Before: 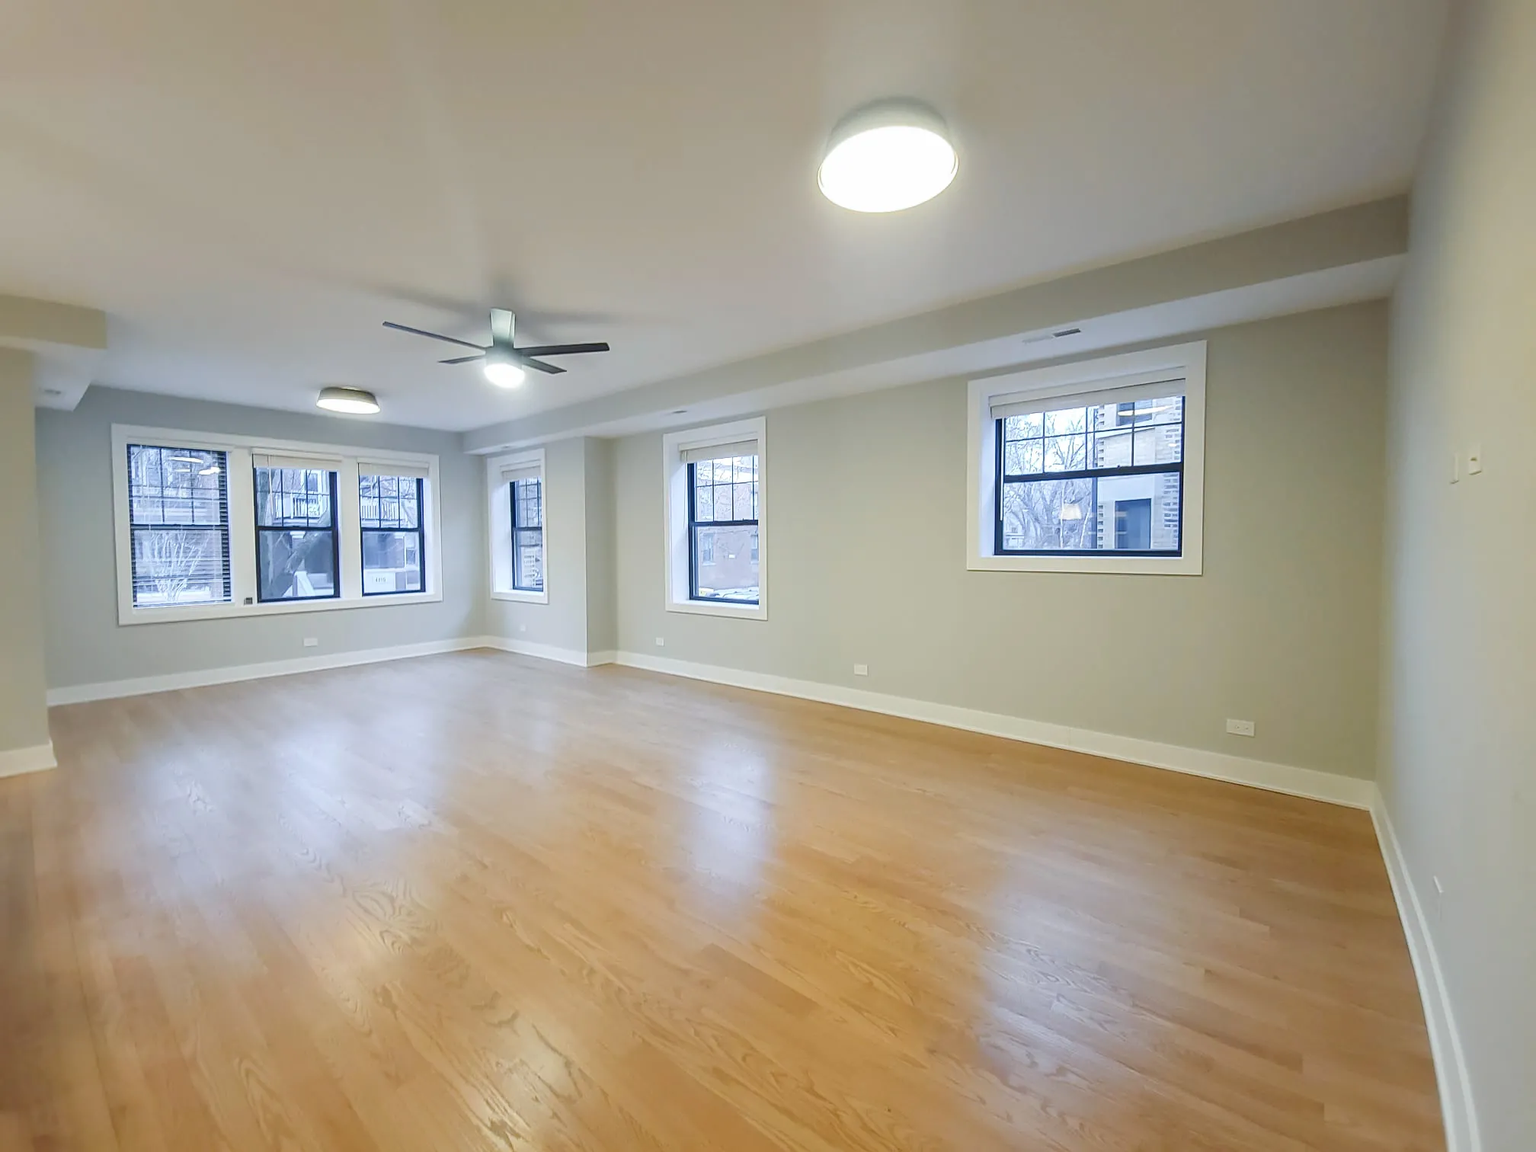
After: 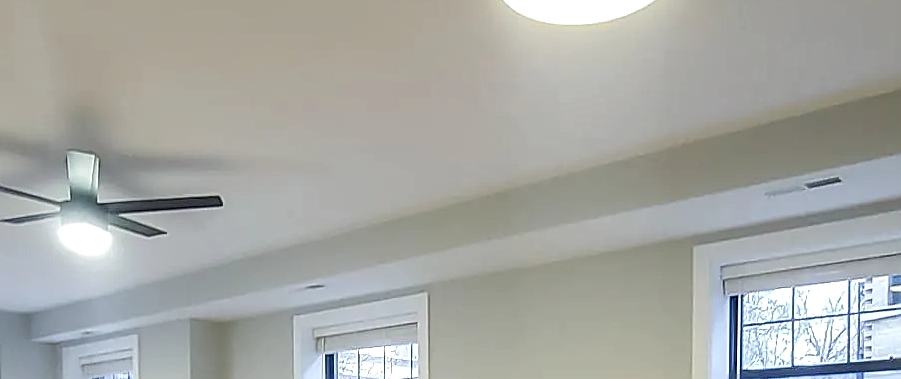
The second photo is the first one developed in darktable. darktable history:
local contrast: highlights 55%, shadows 52%, detail 130%, midtone range 0.452
crop: left 28.64%, top 16.832%, right 26.637%, bottom 58.055%
sharpen: on, module defaults
